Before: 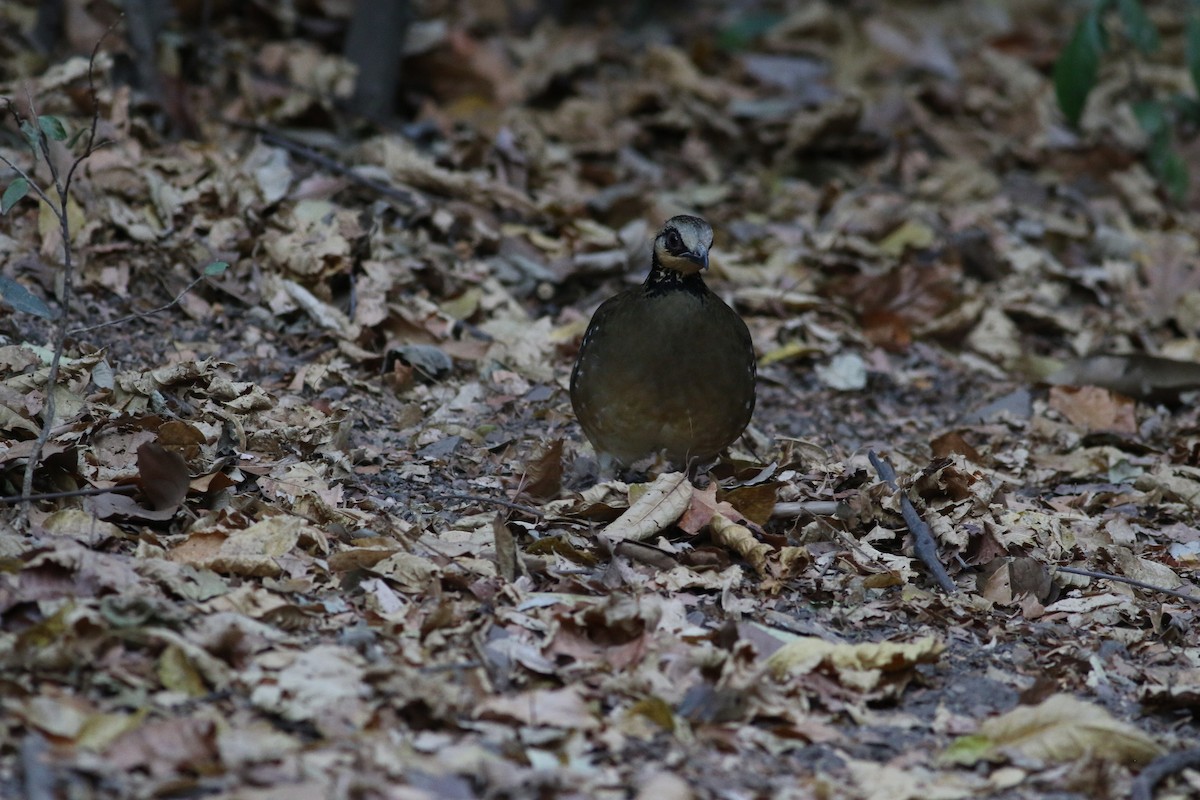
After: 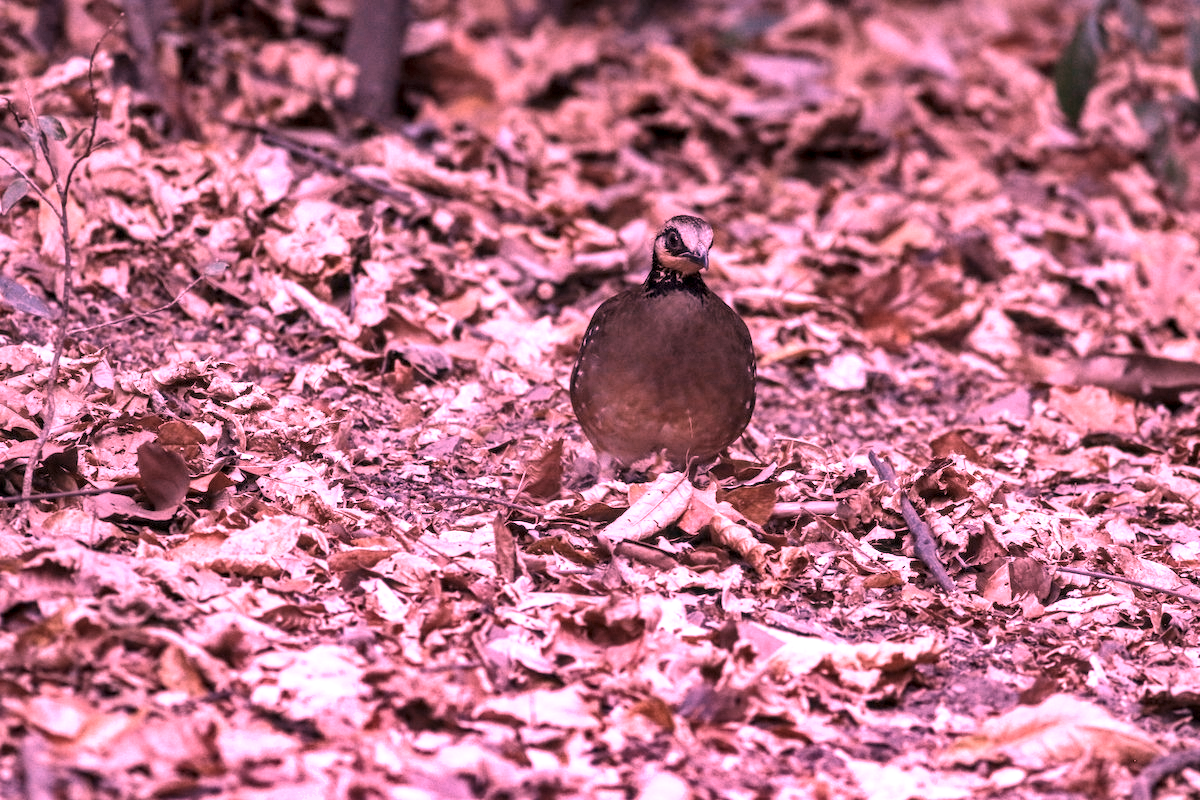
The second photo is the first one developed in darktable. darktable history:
basic adjustments: exposure 0.18 EV, brightness 0.05, saturation -0.32, vibrance 0.13
shadows and highlights: white point adjustment 1, soften with gaussian
white balance: red 2.501, blue 1.528
local contrast: highlights 40%, shadows 60%, detail 136%, midtone range 0.514
